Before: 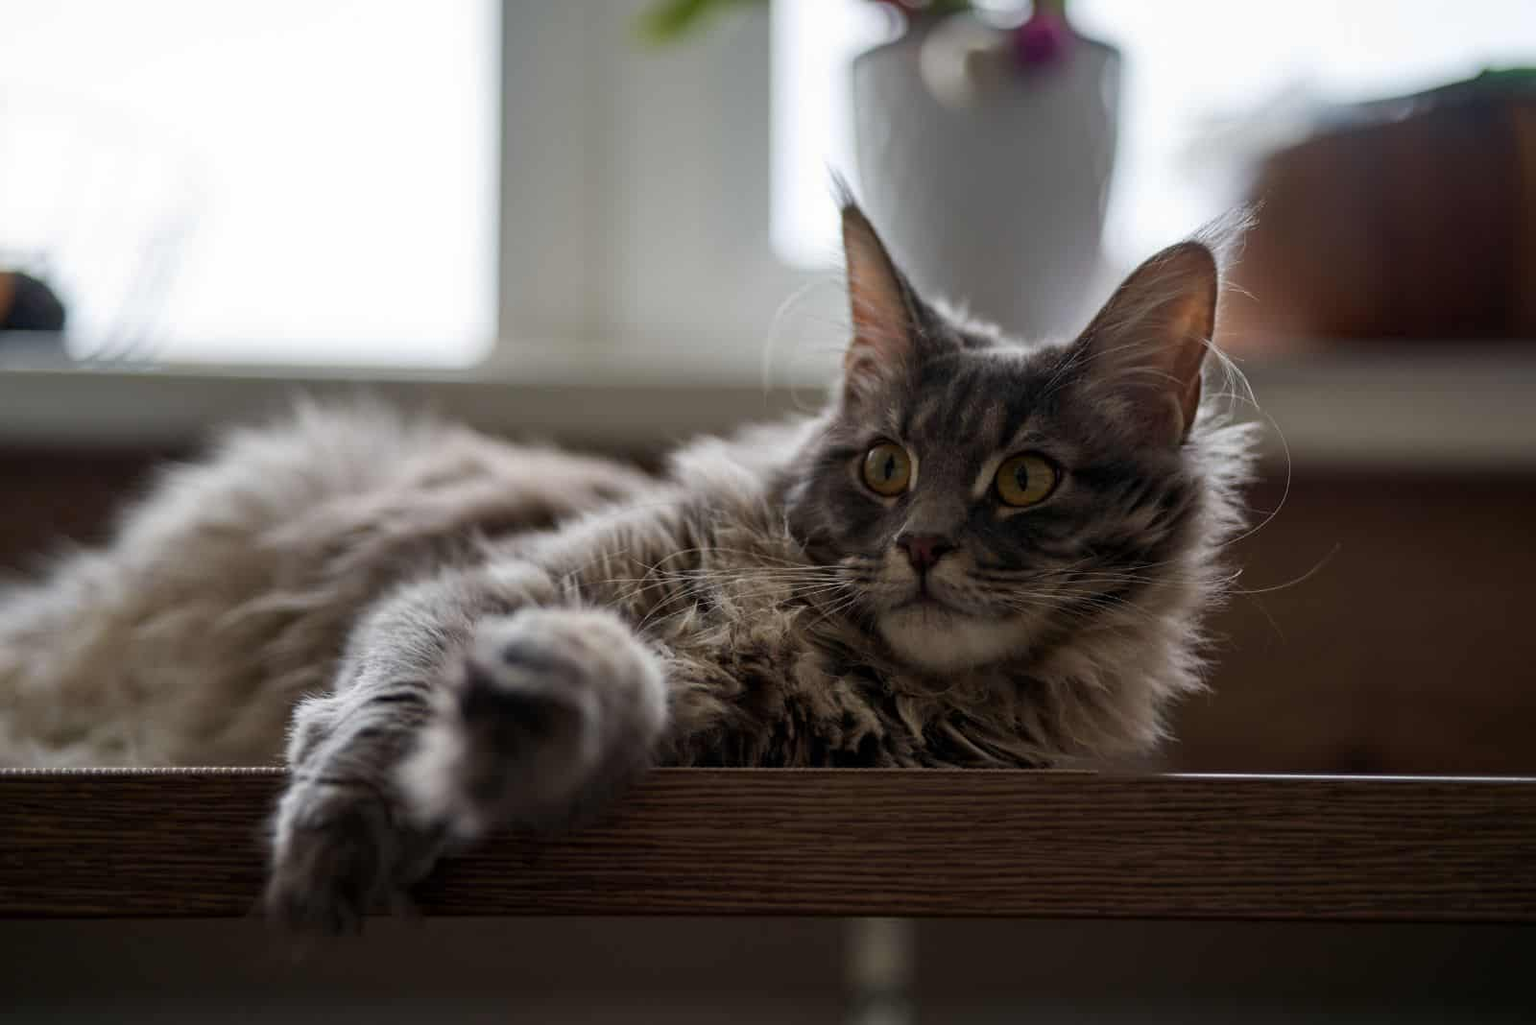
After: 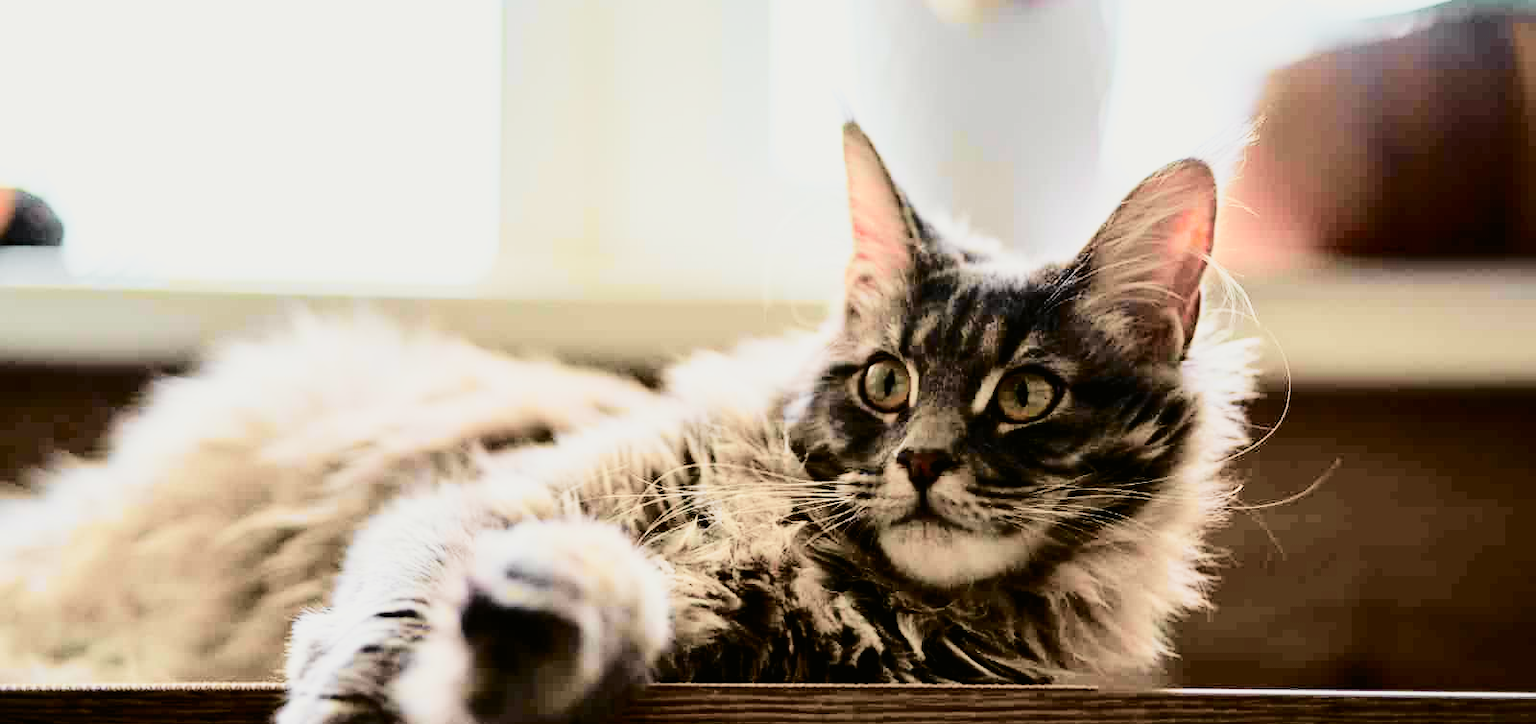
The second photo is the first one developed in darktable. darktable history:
crop and rotate: top 8.293%, bottom 20.996%
white balance: emerald 1
exposure: exposure 2.04 EV, compensate highlight preservation false
filmic rgb: black relative exposure -5 EV, hardness 2.88, contrast 1.3, highlights saturation mix -30%
tone curve: curves: ch0 [(0, 0.006) (0.184, 0.117) (0.405, 0.46) (0.456, 0.528) (0.634, 0.728) (0.877, 0.89) (0.984, 0.935)]; ch1 [(0, 0) (0.443, 0.43) (0.492, 0.489) (0.566, 0.579) (0.595, 0.625) (0.608, 0.667) (0.65, 0.729) (1, 1)]; ch2 [(0, 0) (0.33, 0.301) (0.421, 0.443) (0.447, 0.489) (0.492, 0.498) (0.537, 0.583) (0.586, 0.591) (0.663, 0.686) (1, 1)], color space Lab, independent channels, preserve colors none
